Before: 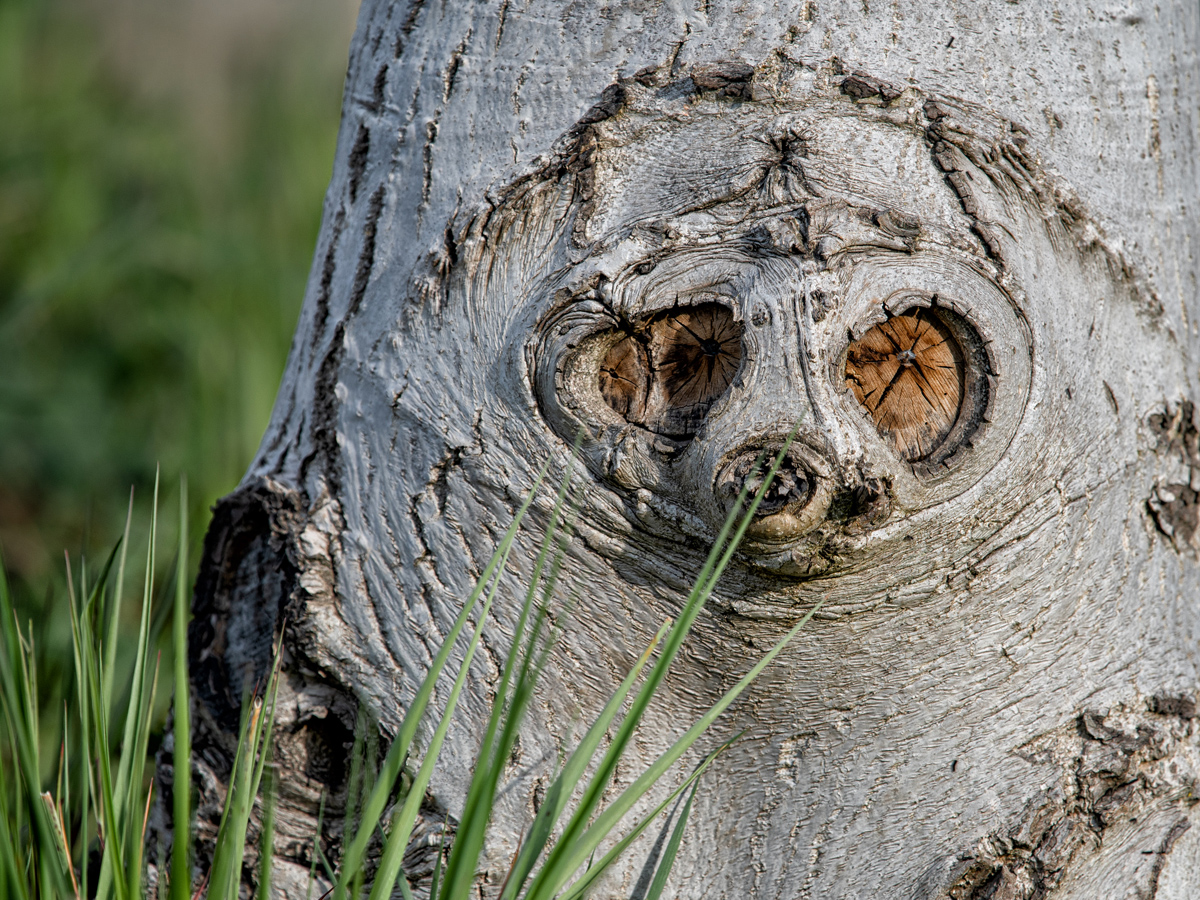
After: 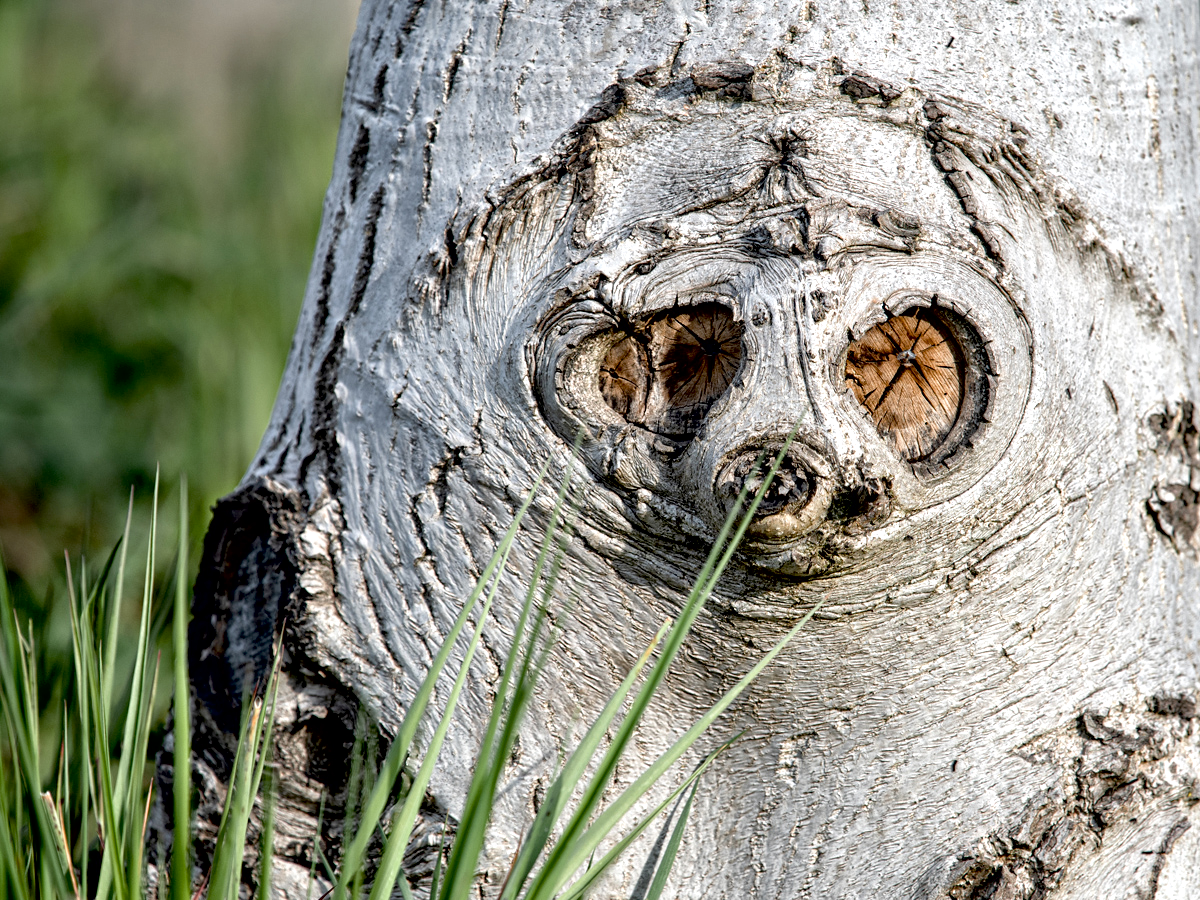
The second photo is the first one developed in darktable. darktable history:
contrast brightness saturation: contrast 0.06, brightness -0.011, saturation -0.215
exposure: black level correction 0.012, exposure 0.698 EV, compensate exposure bias true, compensate highlight preservation false
